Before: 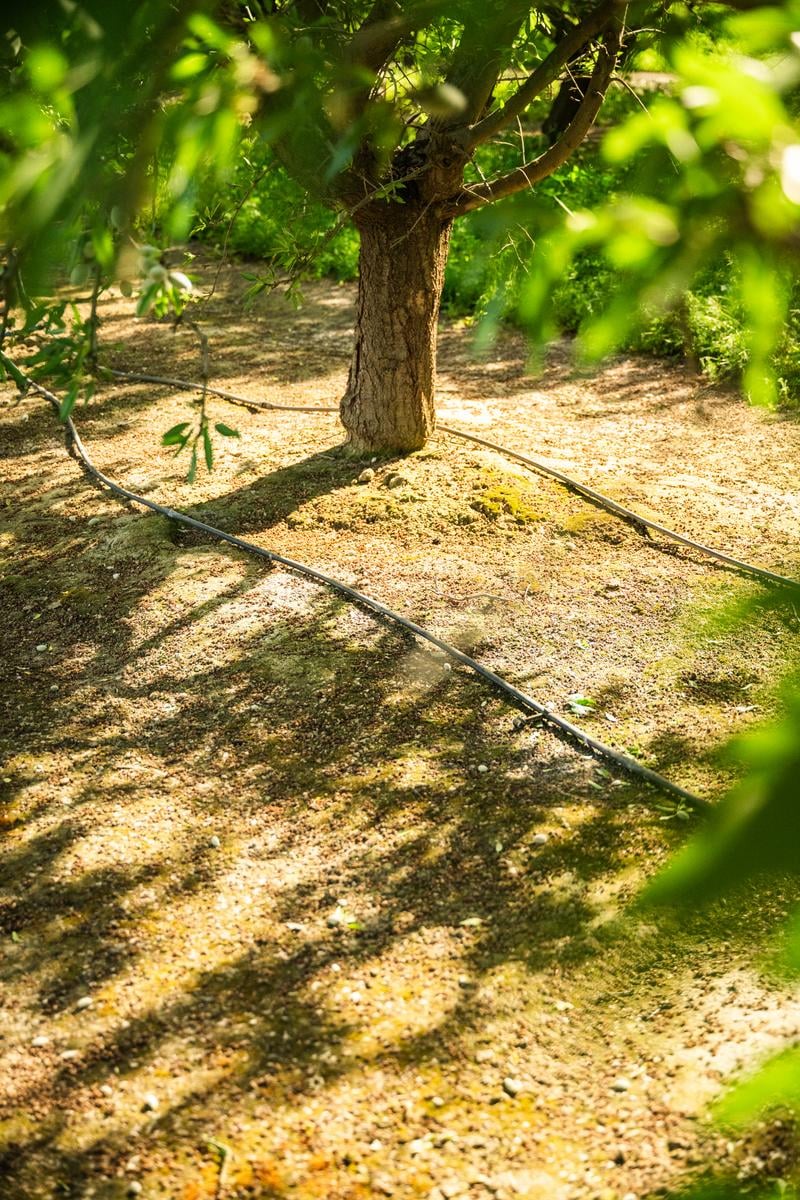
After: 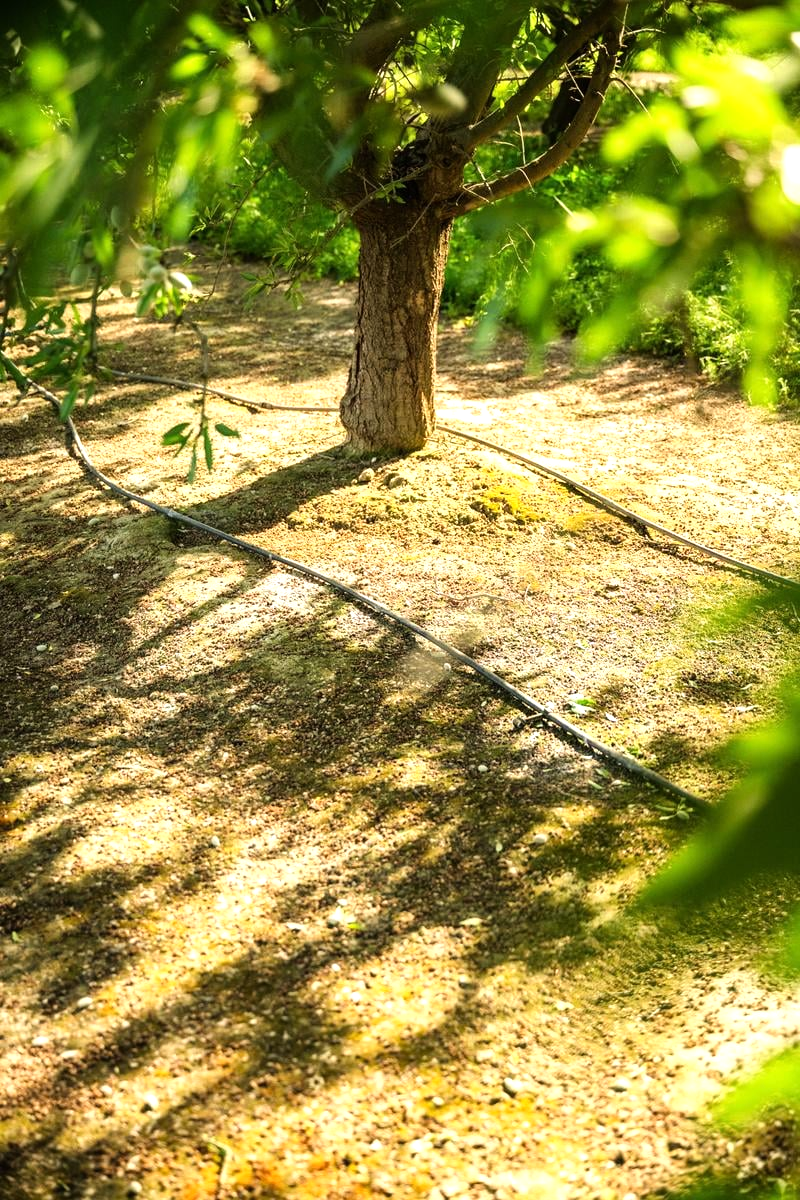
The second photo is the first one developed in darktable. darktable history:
tone equalizer: -8 EV -0.456 EV, -7 EV -0.407 EV, -6 EV -0.368 EV, -5 EV -0.232 EV, -3 EV 0.205 EV, -2 EV 0.306 EV, -1 EV 0.374 EV, +0 EV 0.41 EV, mask exposure compensation -0.486 EV
